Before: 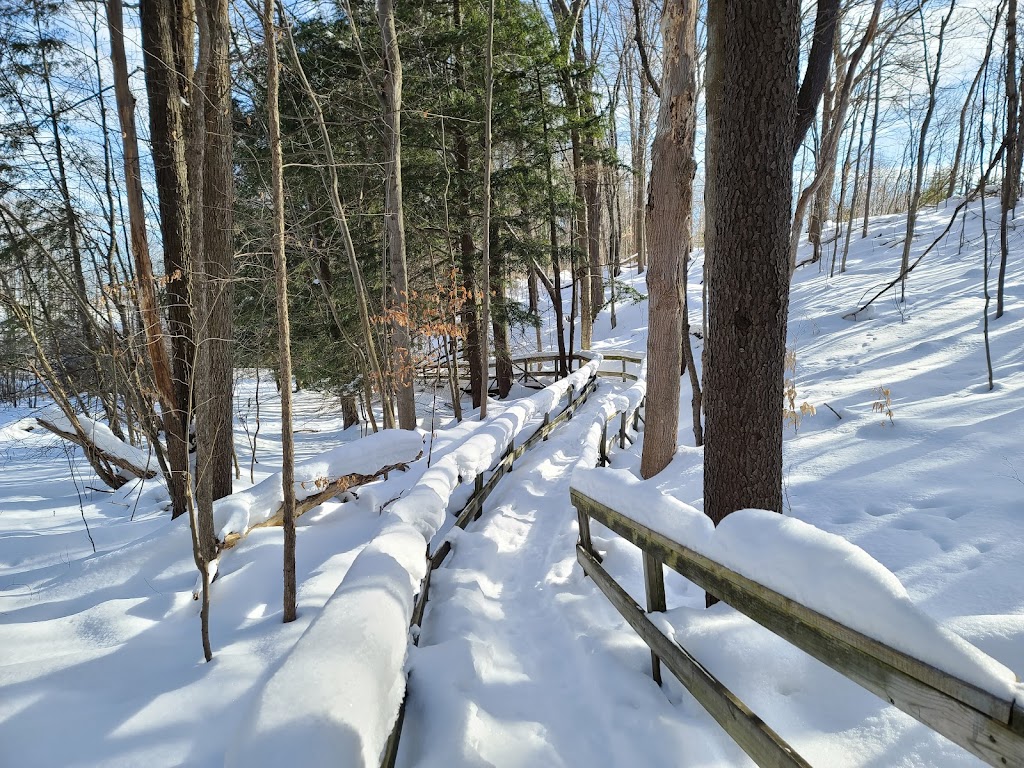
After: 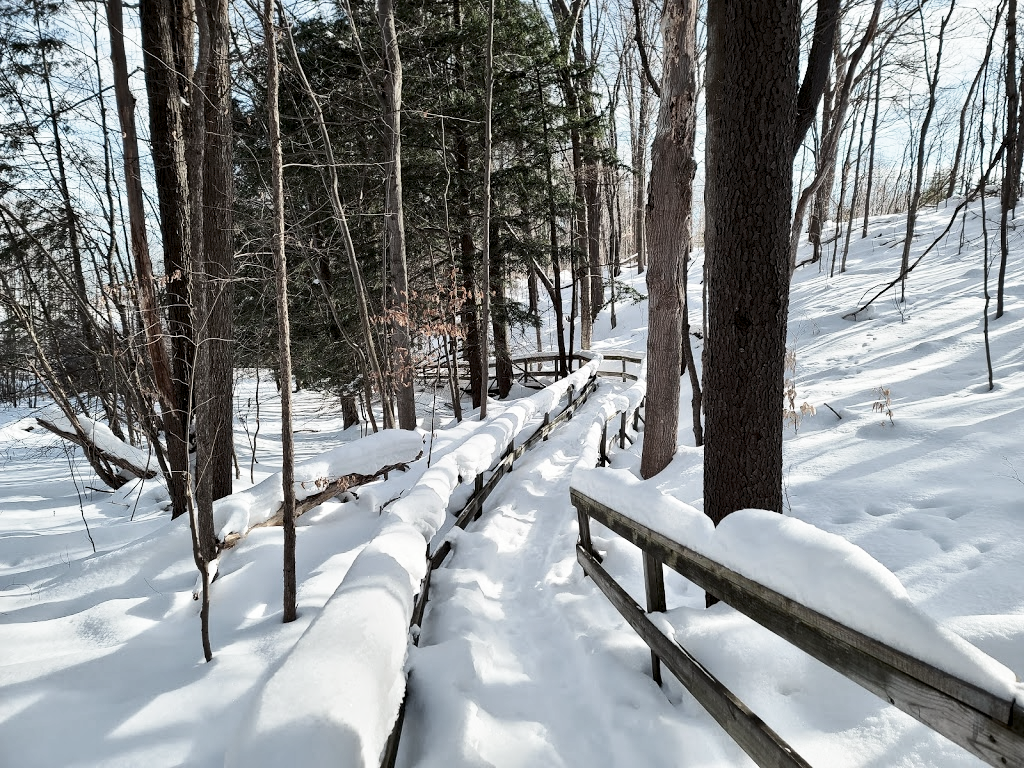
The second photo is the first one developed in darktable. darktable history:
tone curve: curves: ch0 [(0, 0) (0.003, 0.003) (0.011, 0.012) (0.025, 0.027) (0.044, 0.048) (0.069, 0.075) (0.1, 0.108) (0.136, 0.147) (0.177, 0.192) (0.224, 0.243) (0.277, 0.3) (0.335, 0.363) (0.399, 0.433) (0.468, 0.508) (0.543, 0.589) (0.623, 0.676) (0.709, 0.769) (0.801, 0.868) (0.898, 0.949) (1, 1)], preserve colors none
color look up table: target L [75.68, 67.32, 44.87, 26.43, 199.98, 100, 65.45, 63.68, 53.62, 41.97, 21.17, 54.36, 49.41, 35.53, 18.6, 85.72, 78.86, 68.1, 66.8, 48.6, 43.24, 44.94, 19.86, 7.757, 0 ×25], target a [-3.477, -11.77, -20.06, -7.187, 0.057, -0.002, 5.504, 9.918, 17.5, 27.47, 7.356, 1.67, 24.17, 0.933, 8.776, -0.415, -1.173, -14.88, -1.672, -13.81, -1.292, -3.664, -0.946, -0.507, 0 ×25], target b [33.11, 21.28, 12.37, 7.662, -0.029, 0.022, 29.83, 5.443, 24.34, 8.032, 5.103, -11.57, -7.575, -22.47, -8.546, -0.774, -0.951, -2.814, -1.786, -13.04, -1.564, -12.17, -0.956, -0.039, 0 ×25], num patches 24
